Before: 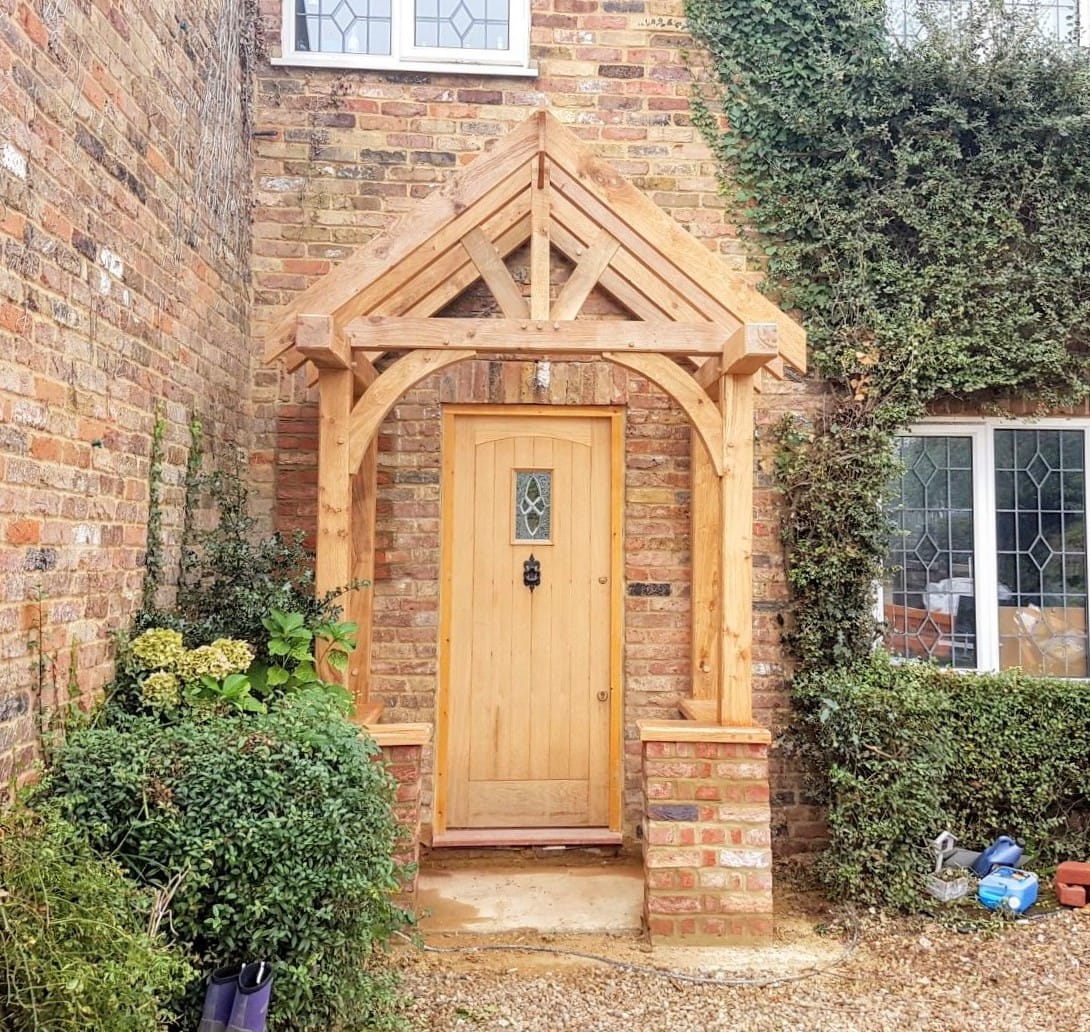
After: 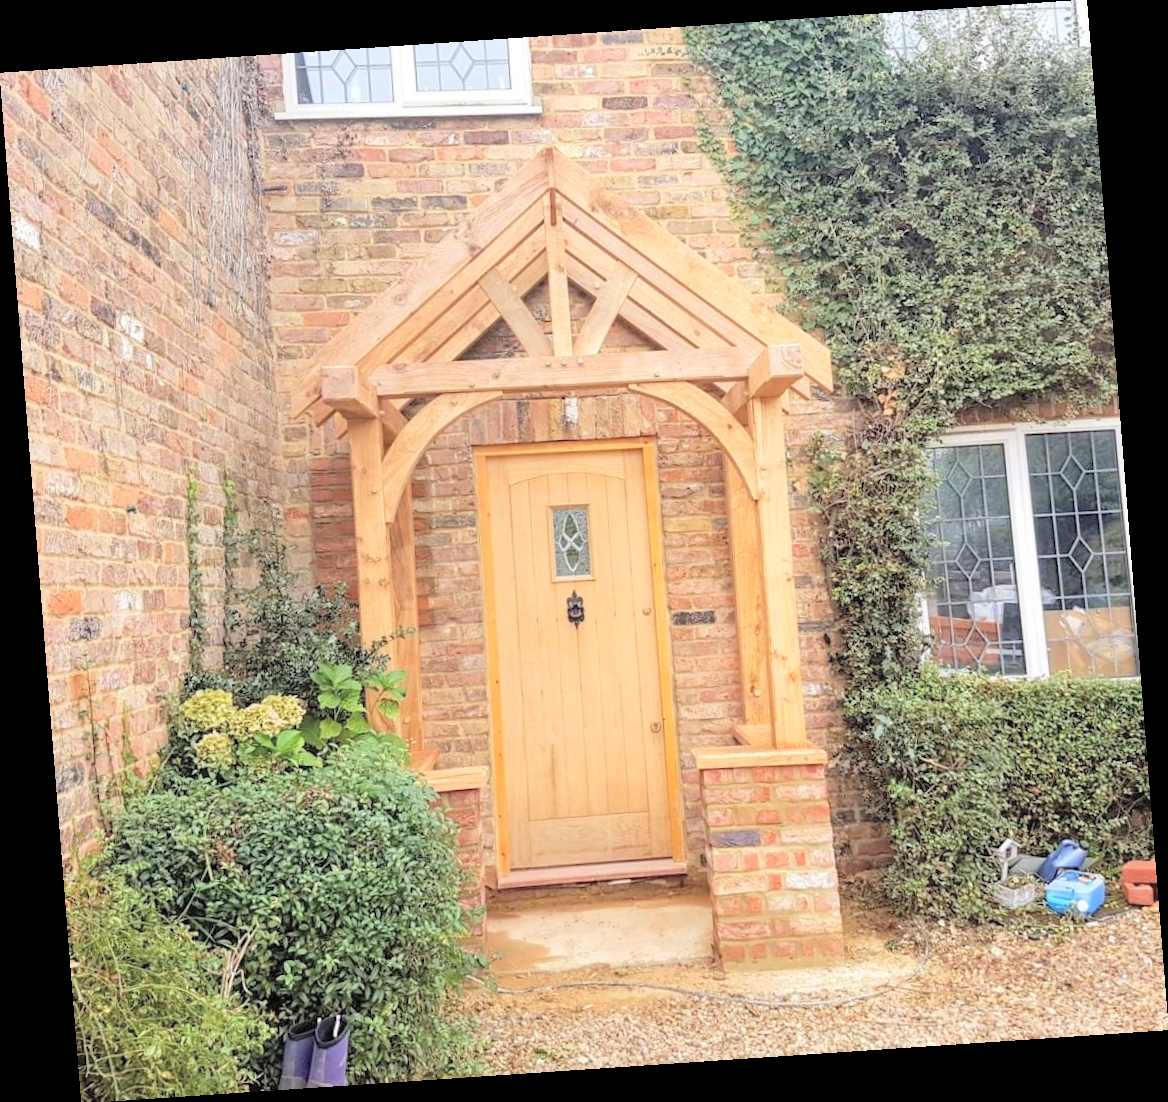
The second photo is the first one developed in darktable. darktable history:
contrast brightness saturation: brightness 0.28
rotate and perspective: rotation -4.2°, shear 0.006, automatic cropping off
